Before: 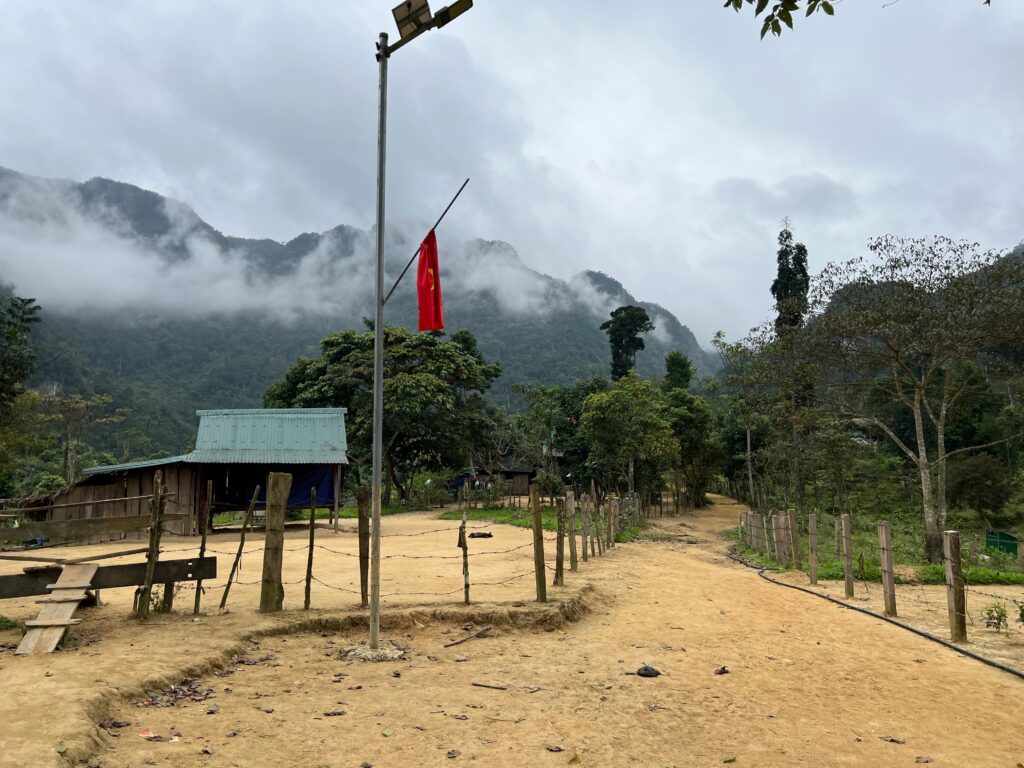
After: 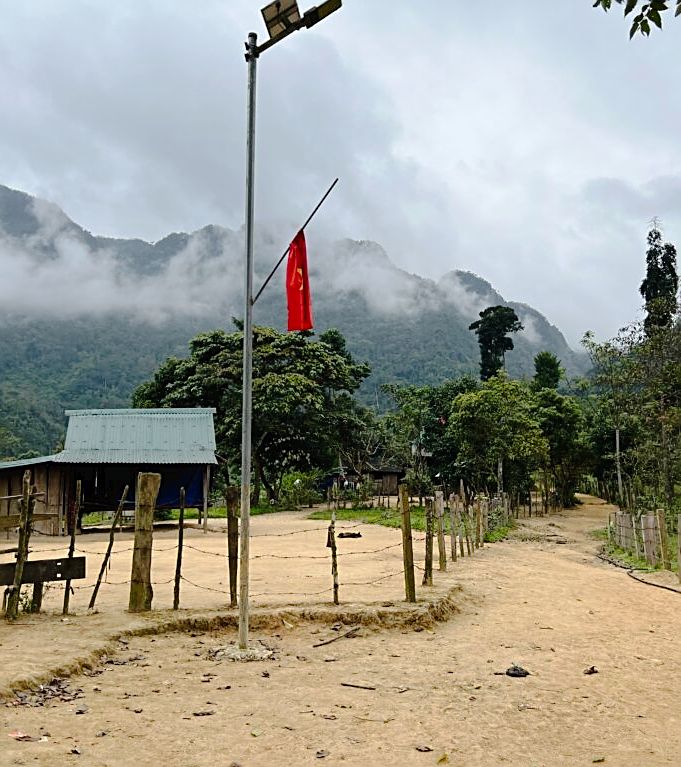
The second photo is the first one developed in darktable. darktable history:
crop and rotate: left 12.804%, right 20.637%
sharpen: amount 0.495
tone curve: curves: ch0 [(0, 0) (0.003, 0.021) (0.011, 0.021) (0.025, 0.021) (0.044, 0.033) (0.069, 0.053) (0.1, 0.08) (0.136, 0.114) (0.177, 0.171) (0.224, 0.246) (0.277, 0.332) (0.335, 0.424) (0.399, 0.496) (0.468, 0.561) (0.543, 0.627) (0.623, 0.685) (0.709, 0.741) (0.801, 0.813) (0.898, 0.902) (1, 1)], preserve colors none
